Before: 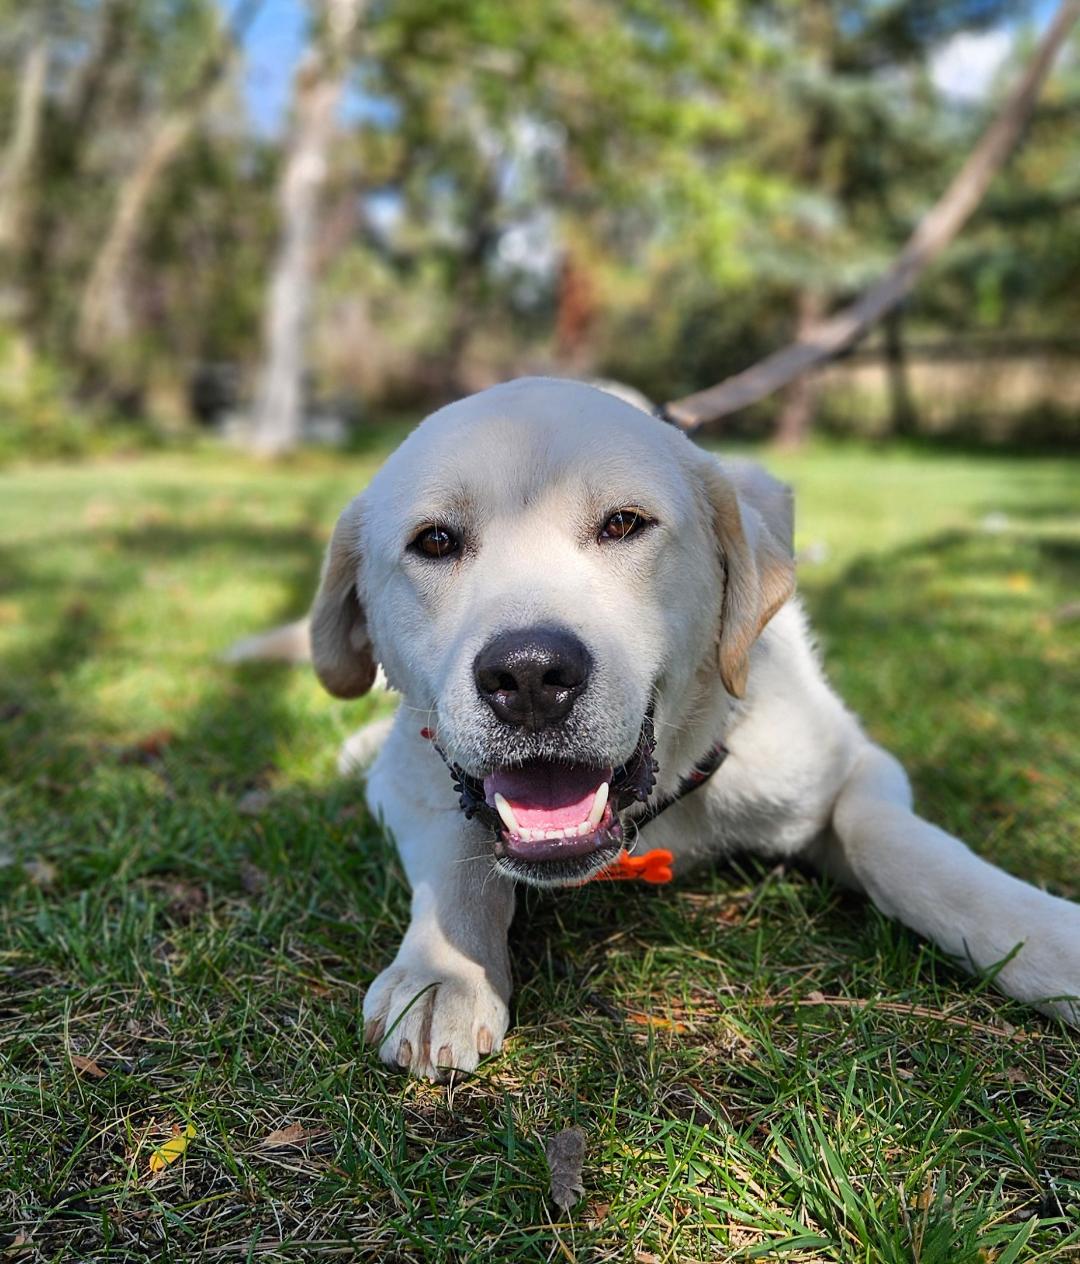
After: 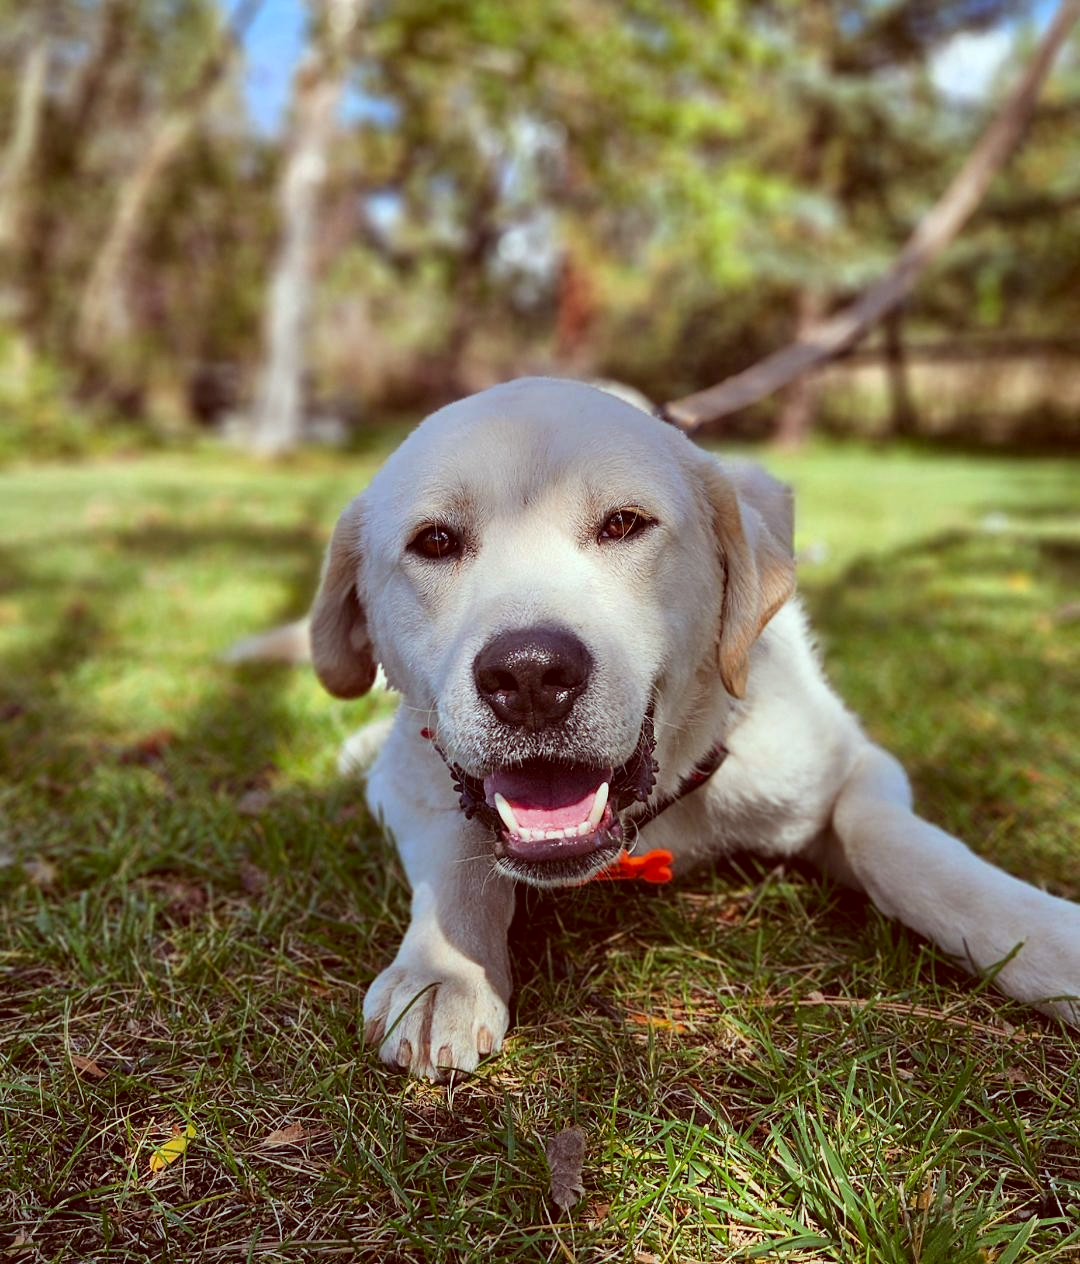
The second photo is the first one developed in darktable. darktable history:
color zones: curves: ch0 [(0.068, 0.464) (0.25, 0.5) (0.48, 0.508) (0.75, 0.536) (0.886, 0.476) (0.967, 0.456)]; ch1 [(0.066, 0.456) (0.25, 0.5) (0.616, 0.508) (0.746, 0.56) (0.934, 0.444)]
color correction: highlights a* -7.23, highlights b* -0.161, shadows a* 20.08, shadows b* 11.73
vignetting: fall-off start 116.67%, fall-off radius 59.26%, brightness -0.31, saturation -0.056
